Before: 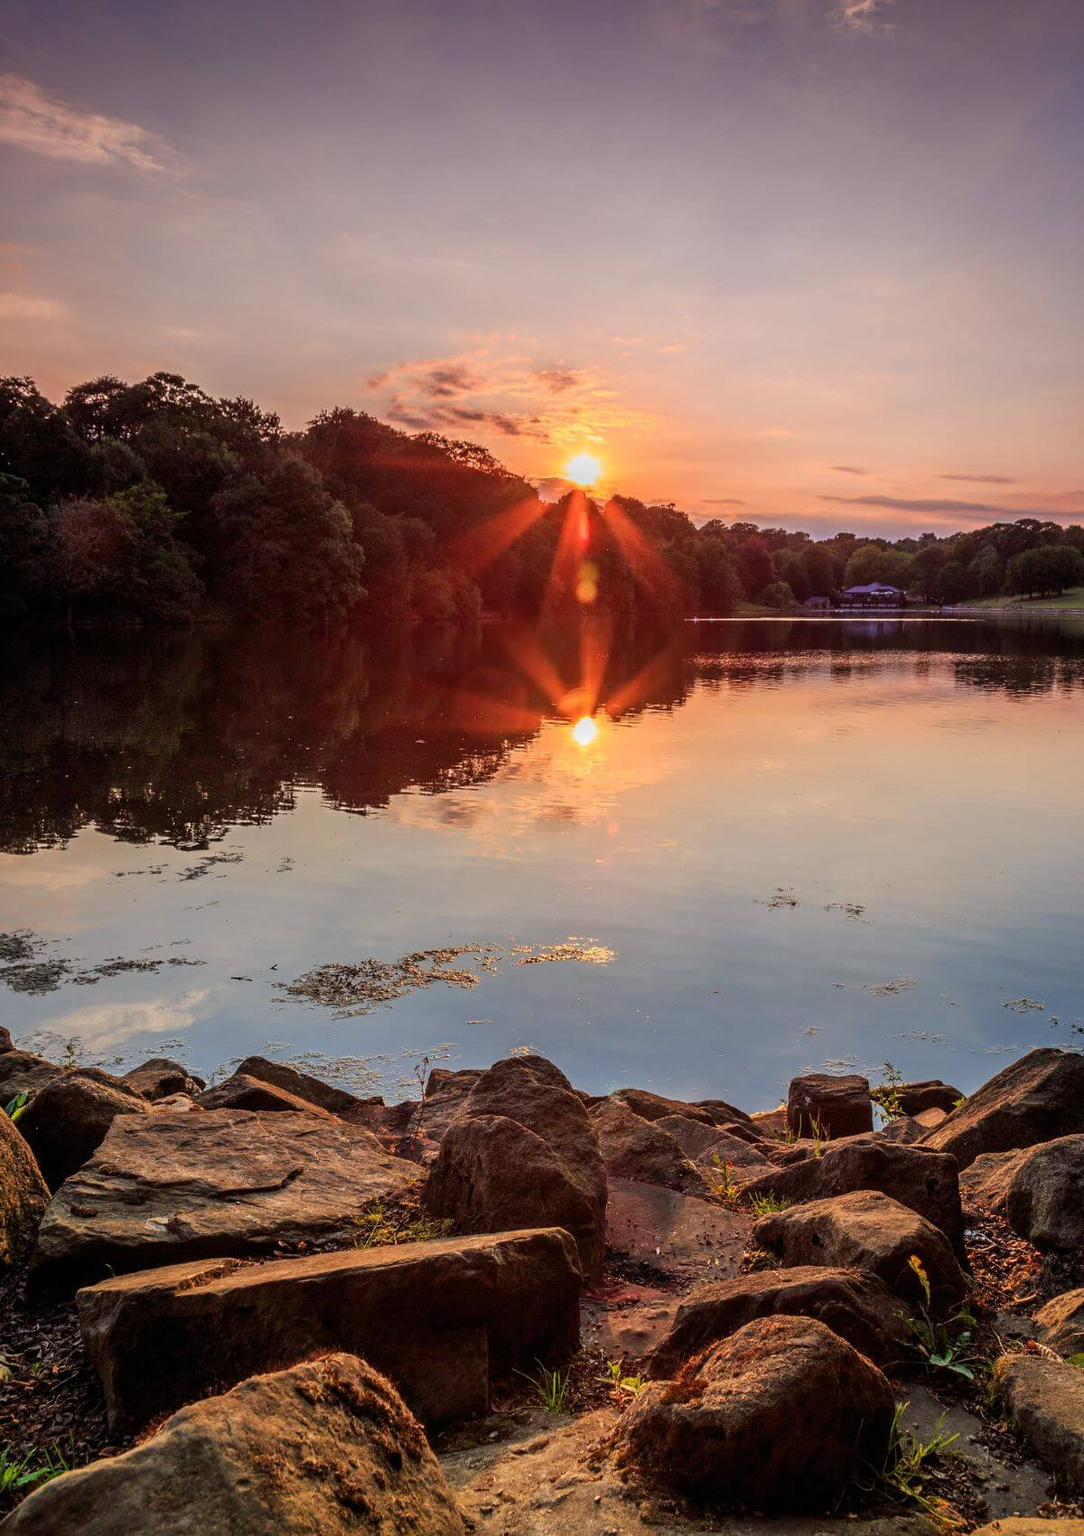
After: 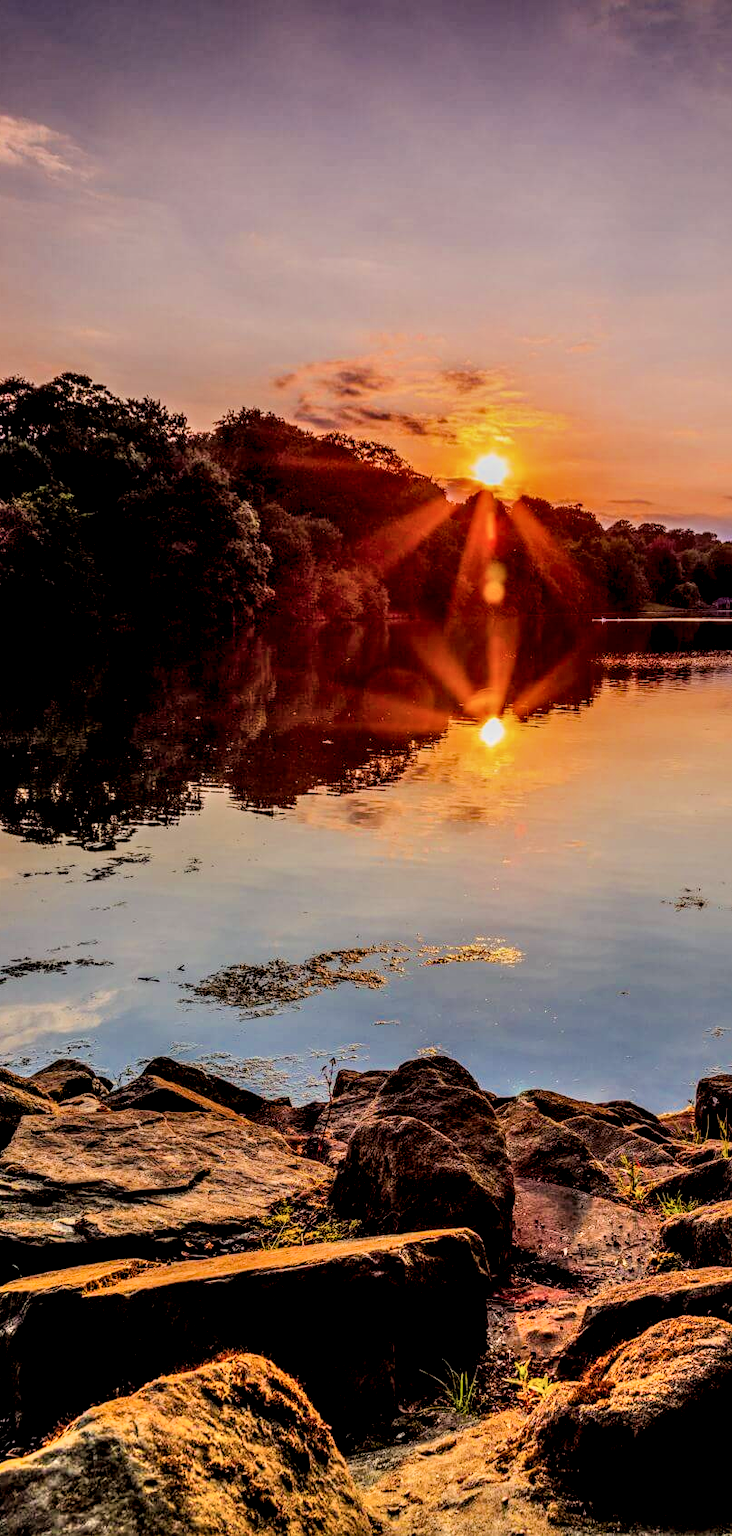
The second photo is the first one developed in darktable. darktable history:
crop and rotate: left 8.642%, right 23.835%
filmic rgb: black relative exposure -6.08 EV, white relative exposure 6.97 EV, threshold 3 EV, hardness 2.26, color science v6 (2022), enable highlight reconstruction true
local contrast: highlights 18%, detail 186%
shadows and highlights: highlights color adjustment 41.87%, low approximation 0.01, soften with gaussian
color balance rgb: perceptual saturation grading › global saturation 25.859%, global vibrance 20%
